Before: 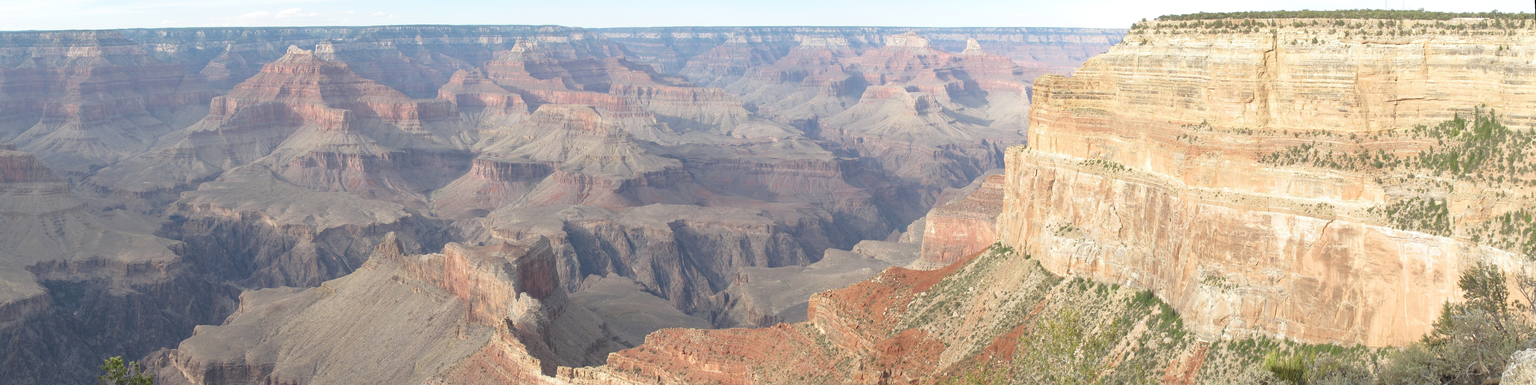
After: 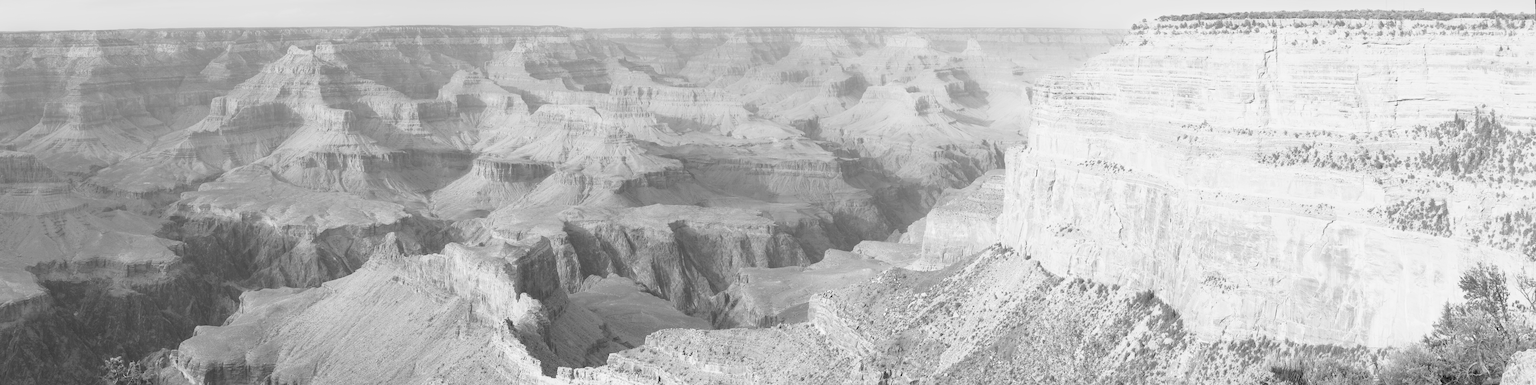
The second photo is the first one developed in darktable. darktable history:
monochrome: a 26.22, b 42.67, size 0.8
base curve: curves: ch0 [(0, 0) (0.005, 0.002) (0.193, 0.295) (0.399, 0.664) (0.75, 0.928) (1, 1)]
